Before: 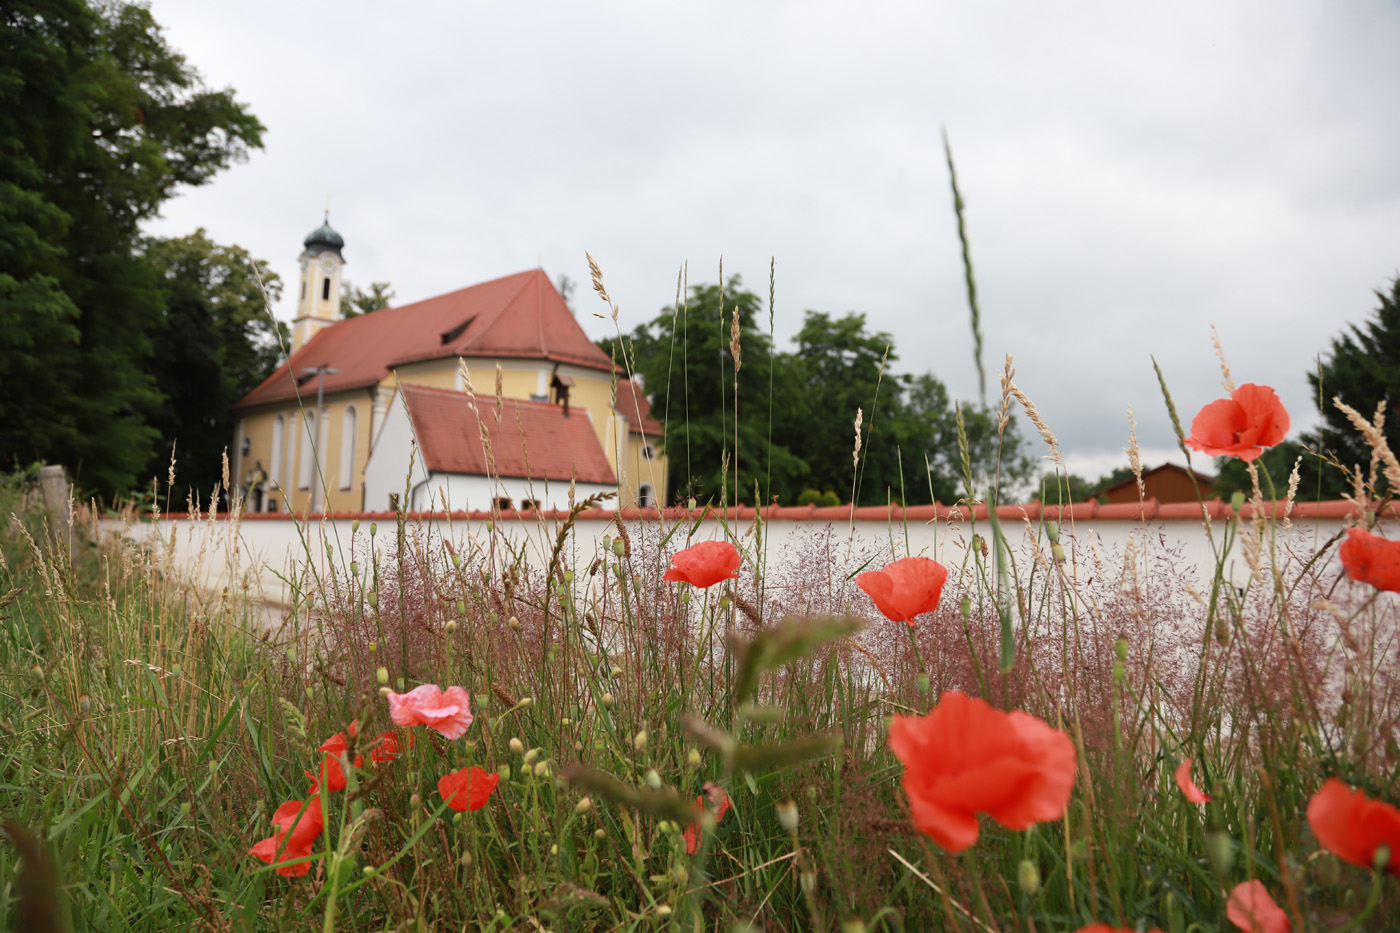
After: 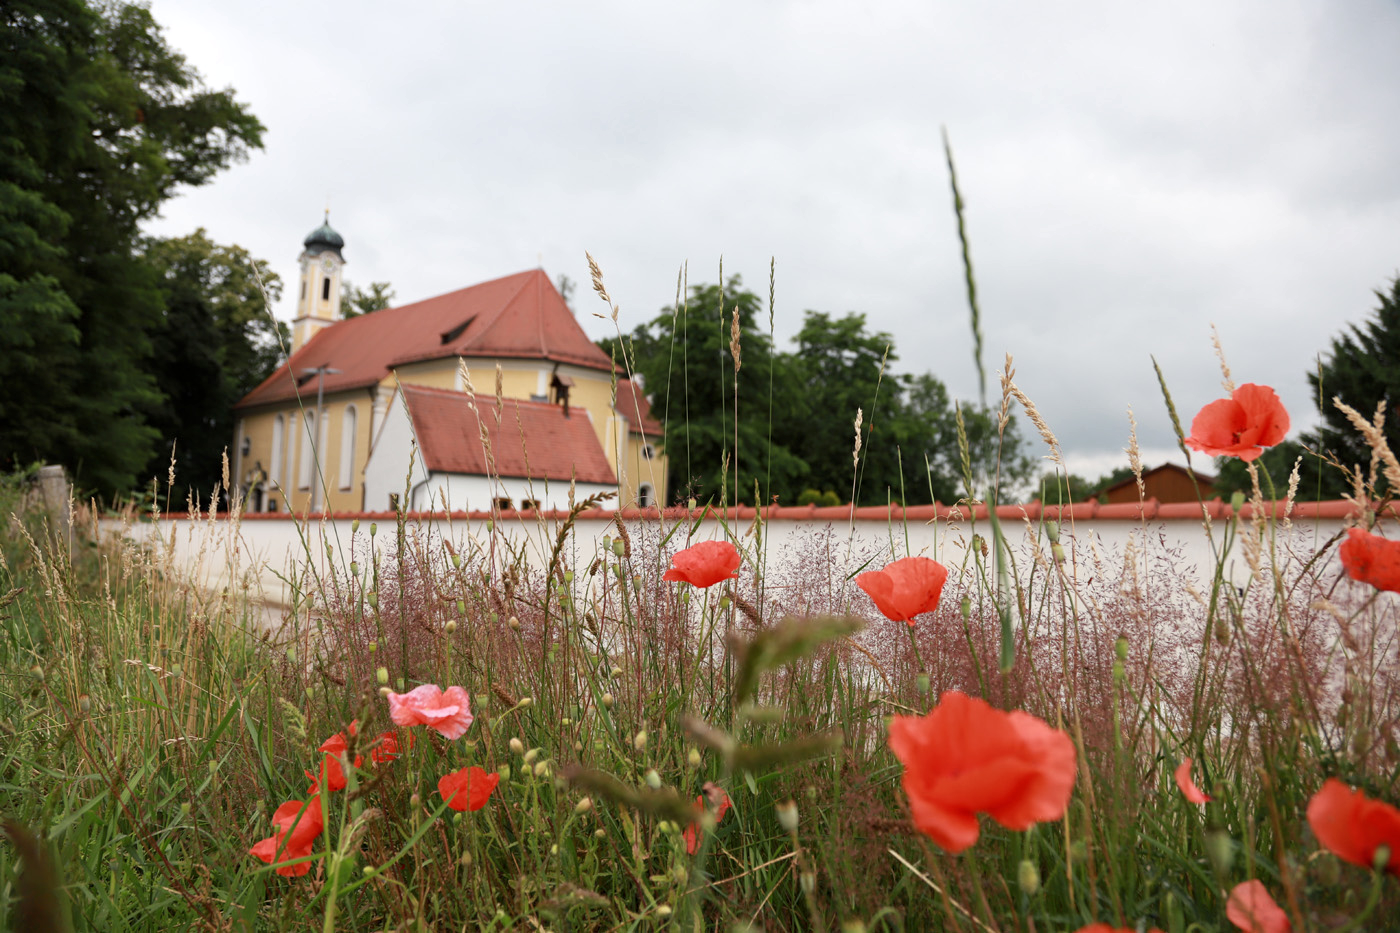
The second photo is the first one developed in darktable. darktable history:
local contrast: highlights 105%, shadows 102%, detail 120%, midtone range 0.2
